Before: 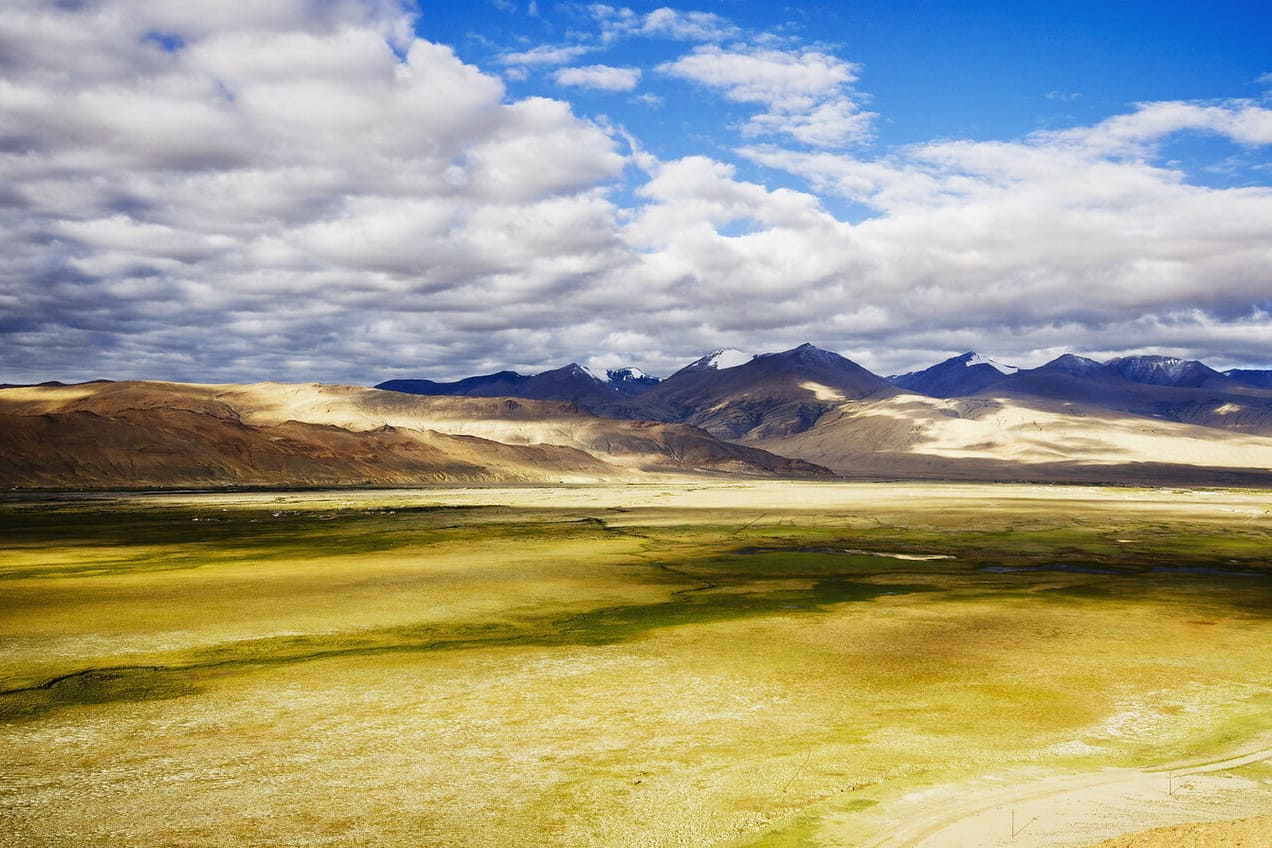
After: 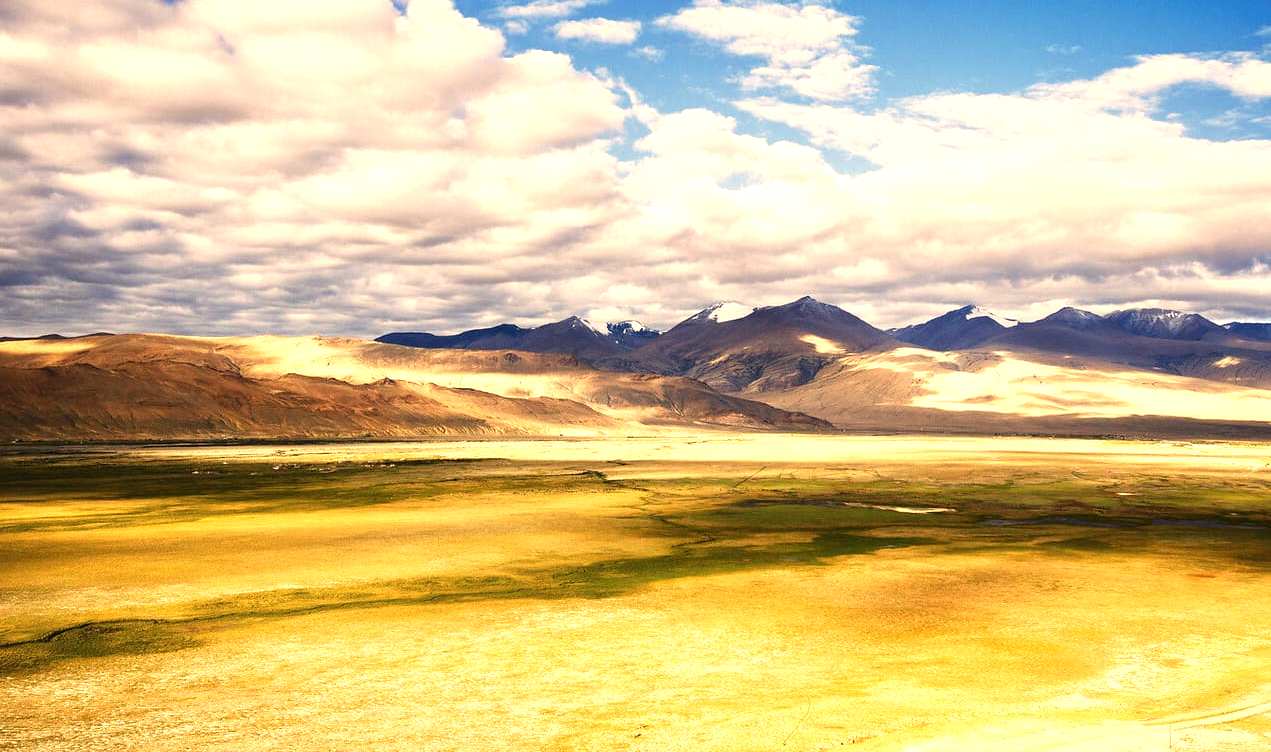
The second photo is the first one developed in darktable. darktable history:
color correction: highlights a* 3.12, highlights b* -1.55, shadows a* -0.101, shadows b* 2.52, saturation 0.98
white balance: red 1.138, green 0.996, blue 0.812
exposure: black level correction 0, exposure 0.7 EV, compensate exposure bias true, compensate highlight preservation false
crop and rotate: top 5.609%, bottom 5.609%
